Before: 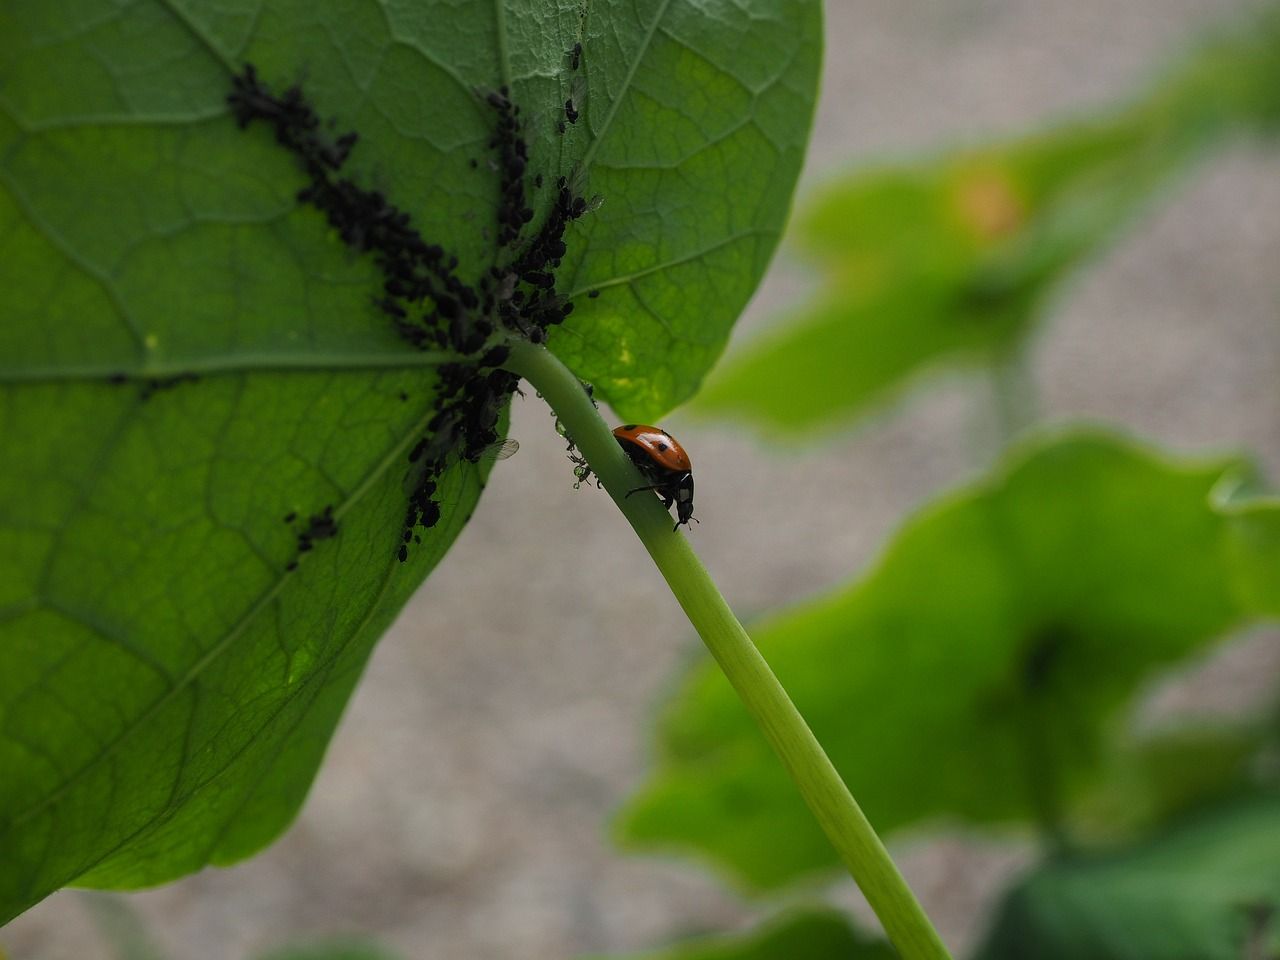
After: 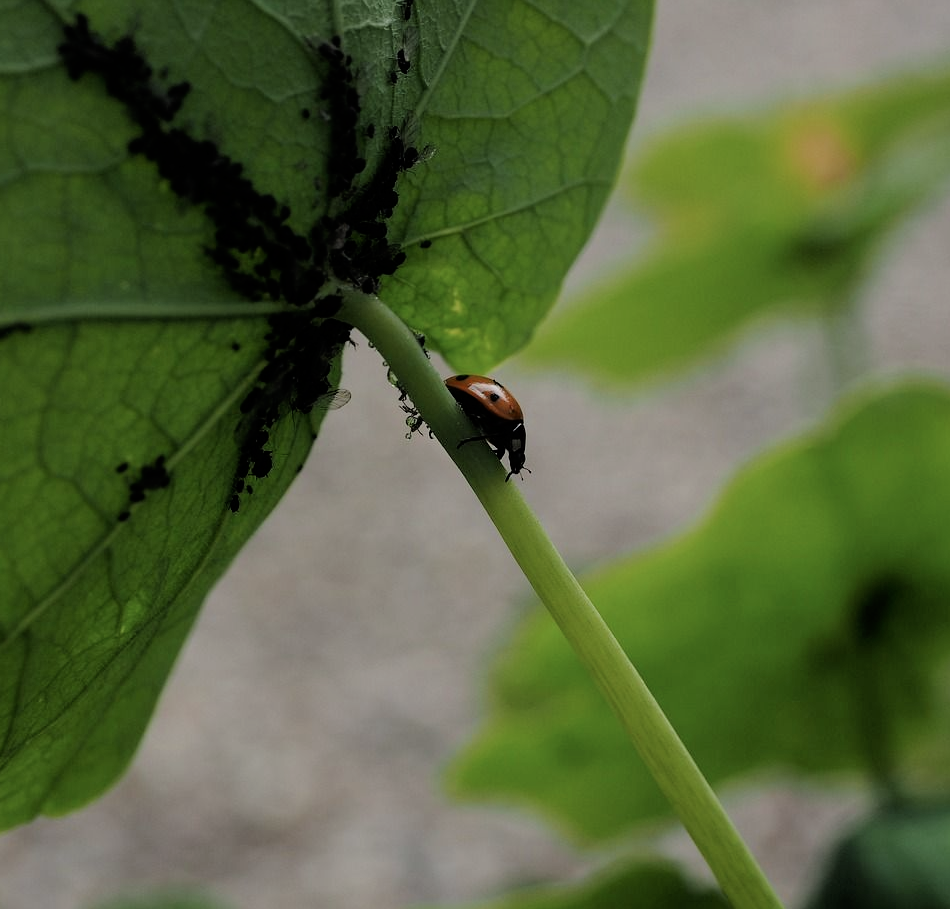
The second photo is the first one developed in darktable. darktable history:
white balance: emerald 1
contrast brightness saturation: contrast 0.11, saturation -0.17
filmic rgb: hardness 4.17, contrast 0.921
rgb curve: curves: ch0 [(0, 0) (0.136, 0.078) (0.262, 0.245) (0.414, 0.42) (1, 1)], compensate middle gray true, preserve colors basic power
crop and rotate: left 13.15%, top 5.251%, right 12.609%
